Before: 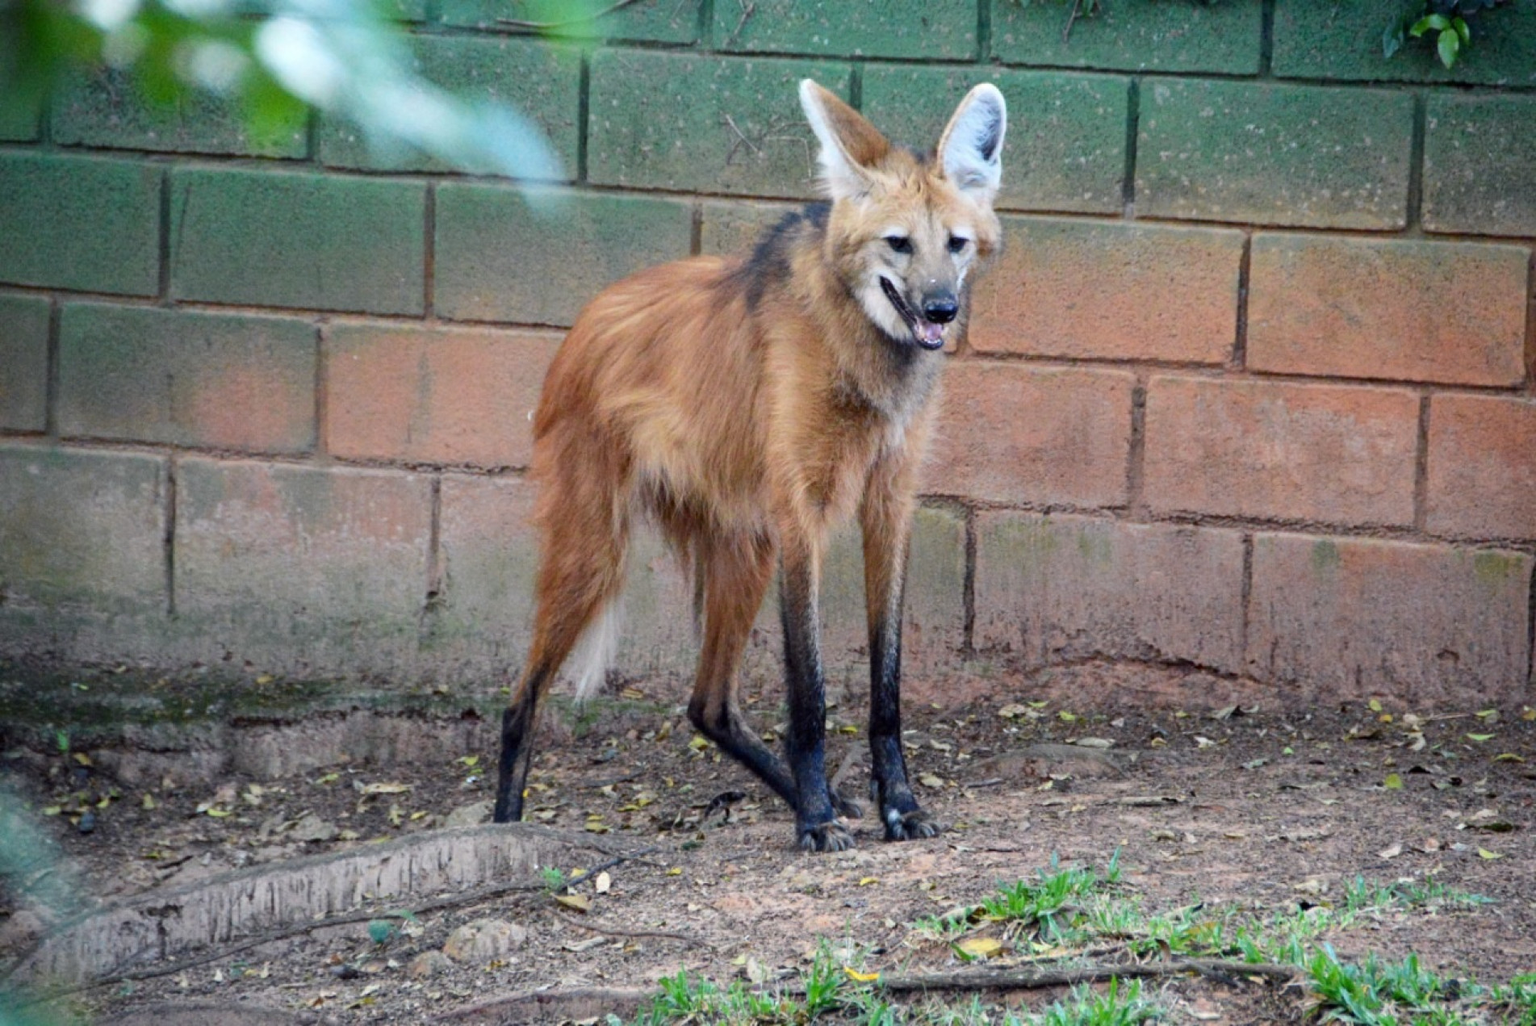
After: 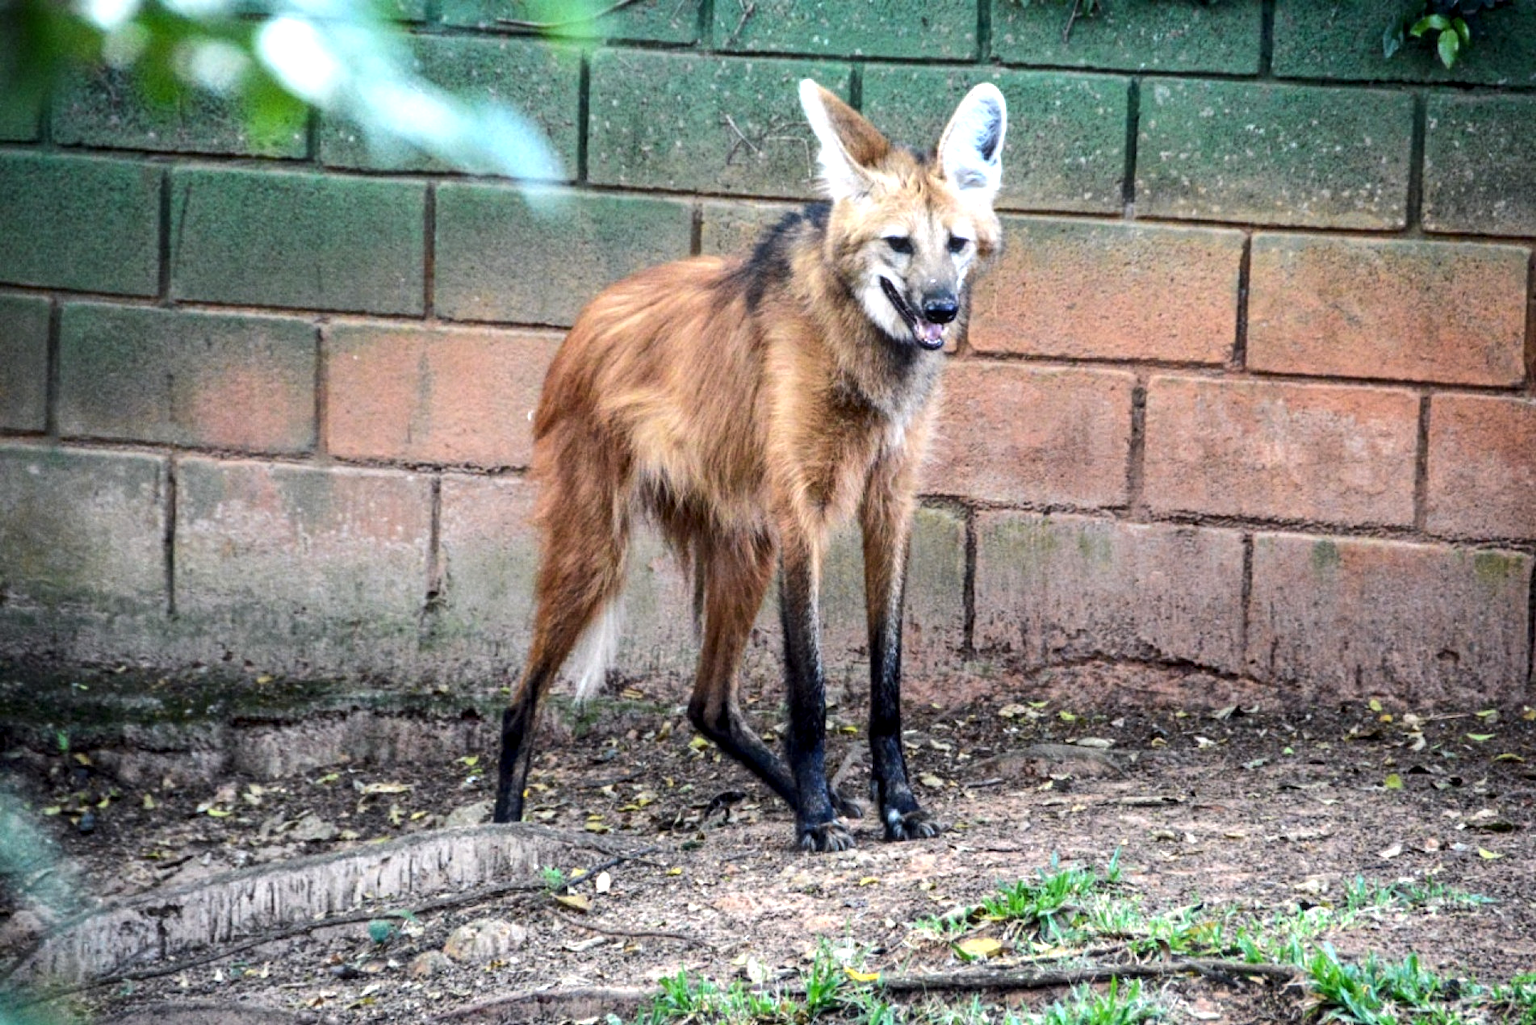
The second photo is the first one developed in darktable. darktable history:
tone equalizer: -8 EV -0.75 EV, -7 EV -0.7 EV, -6 EV -0.6 EV, -5 EV -0.4 EV, -3 EV 0.4 EV, -2 EV 0.6 EV, -1 EV 0.7 EV, +0 EV 0.75 EV, edges refinement/feathering 500, mask exposure compensation -1.57 EV, preserve details no
local contrast: on, module defaults
